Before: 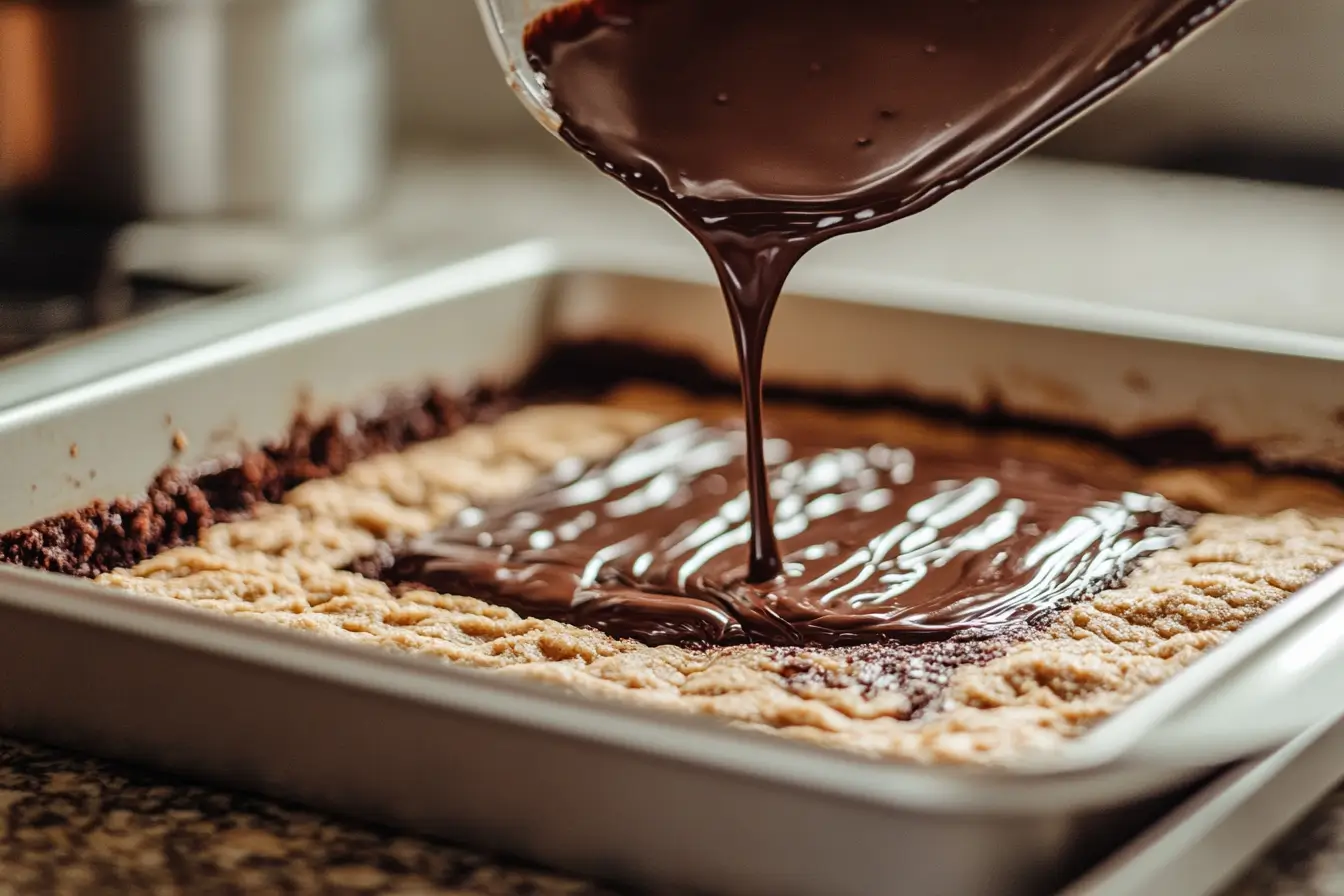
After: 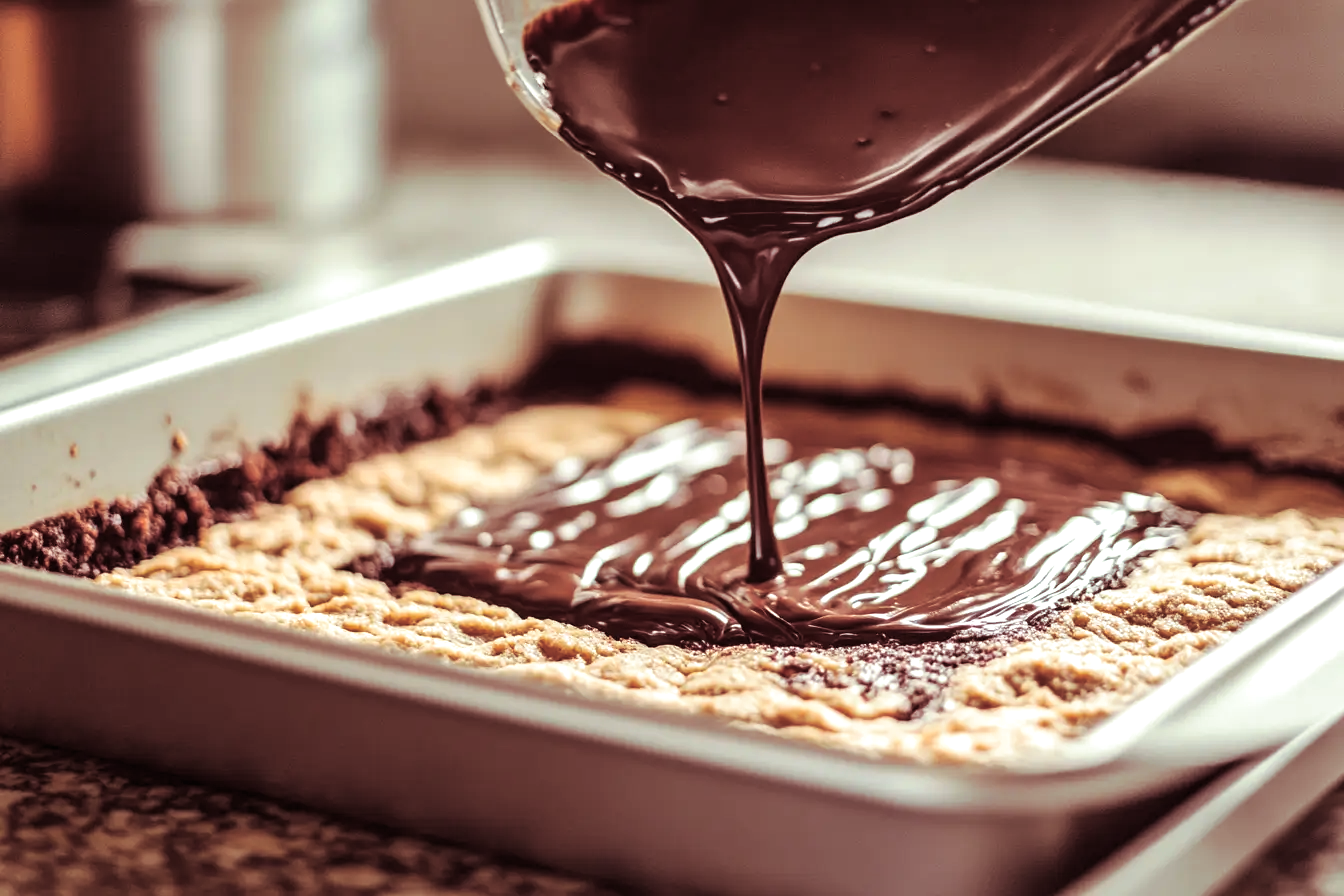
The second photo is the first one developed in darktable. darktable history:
split-toning: shadows › hue 360°
exposure: black level correction 0, exposure 0.5 EV, compensate exposure bias true, compensate highlight preservation false
